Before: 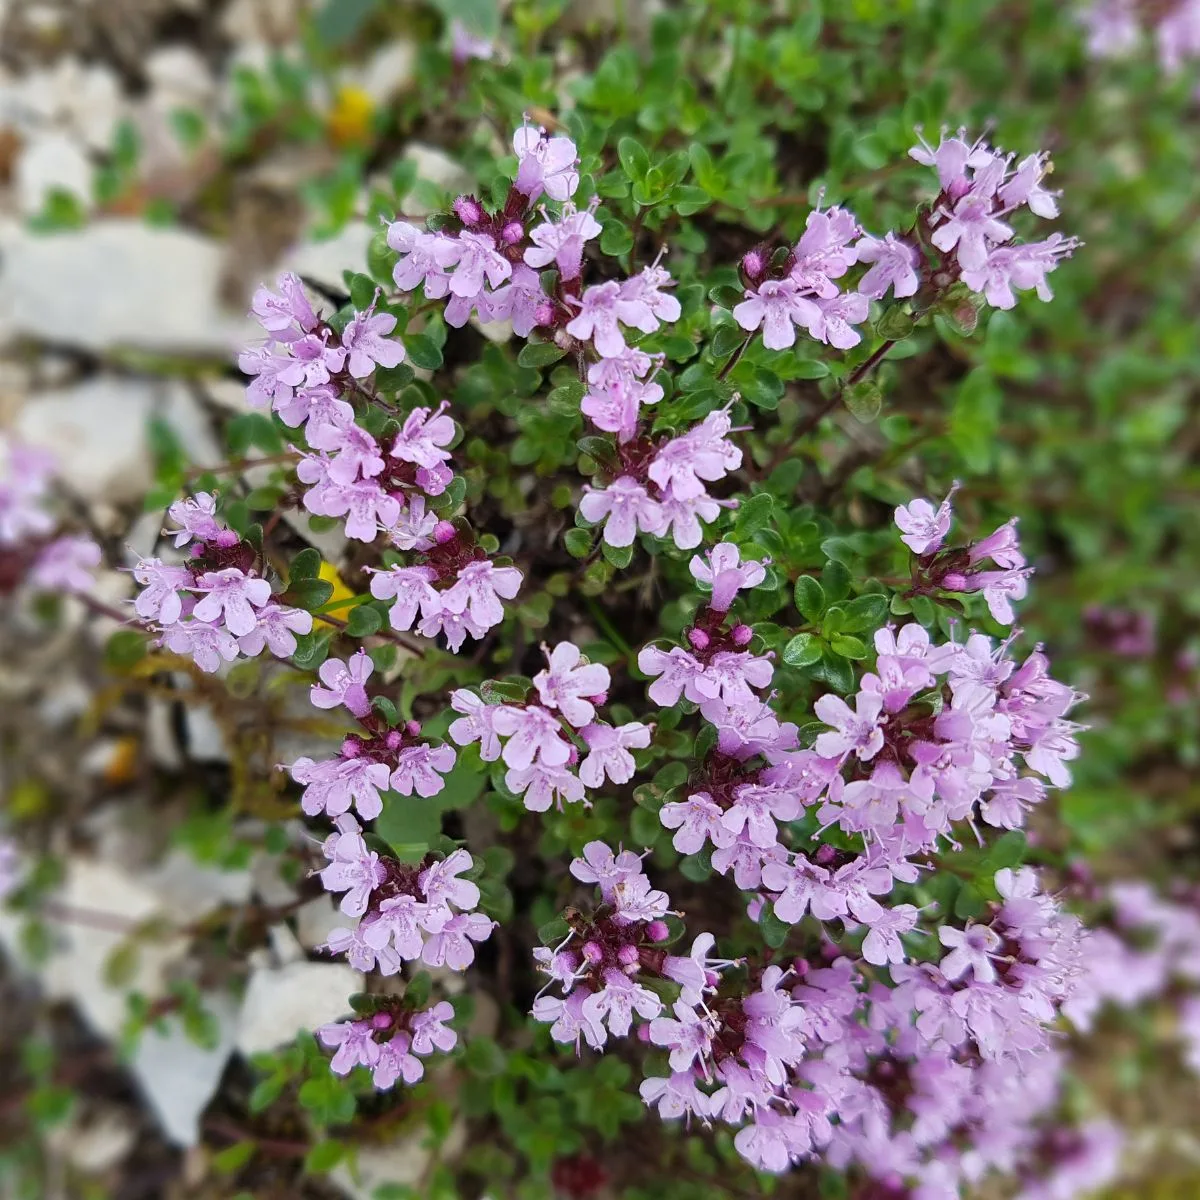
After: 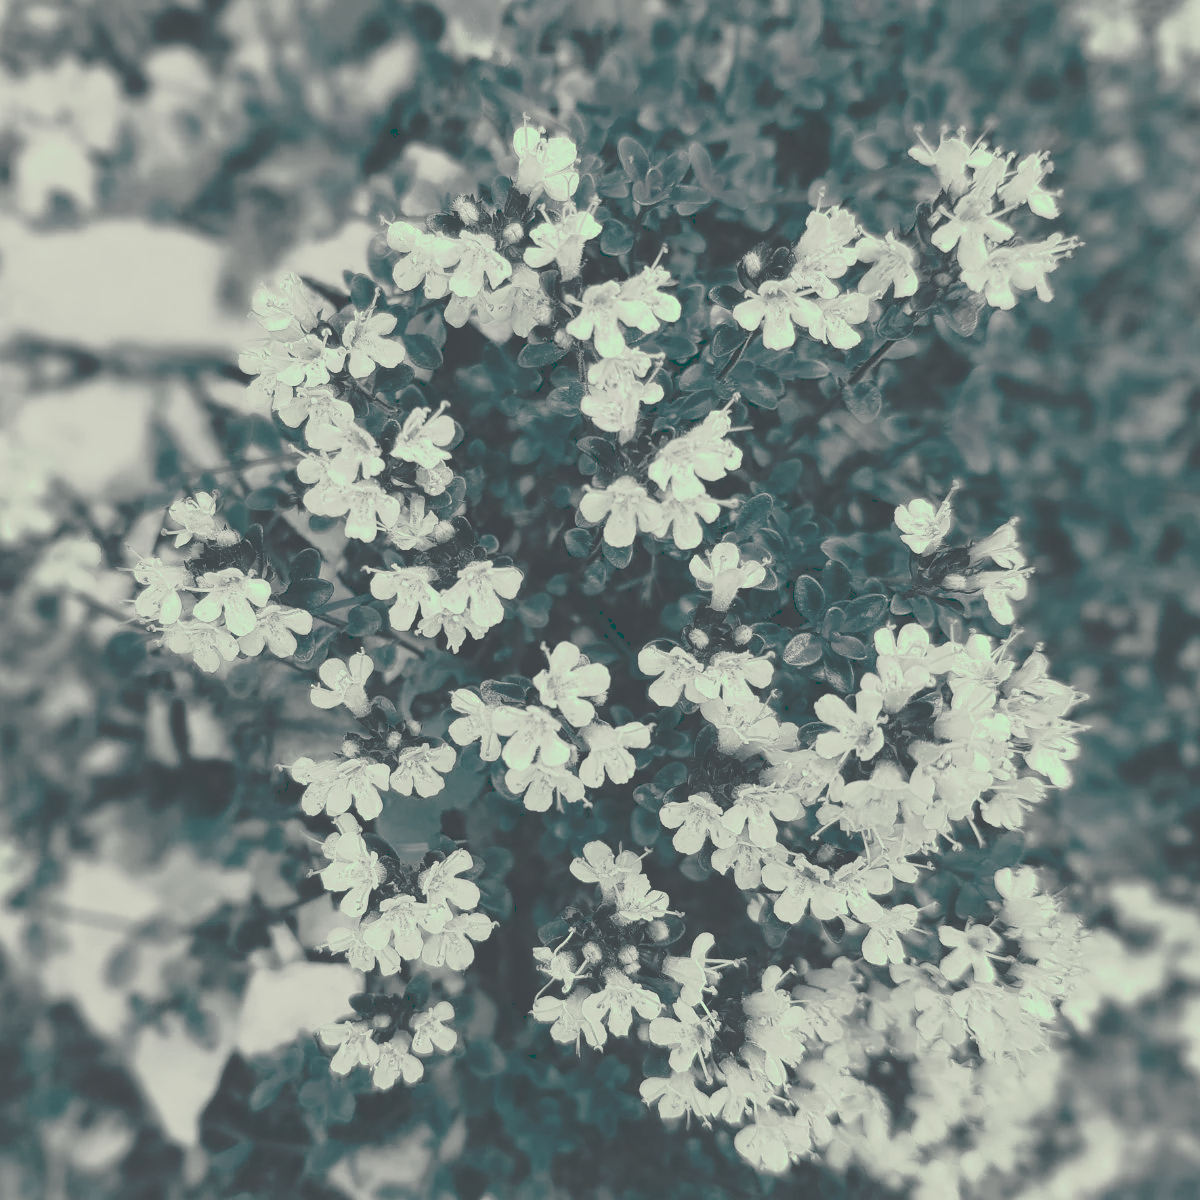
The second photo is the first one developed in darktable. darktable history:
tone curve: curves: ch0 [(0, 0) (0.003, 0.278) (0.011, 0.282) (0.025, 0.282) (0.044, 0.29) (0.069, 0.295) (0.1, 0.306) (0.136, 0.316) (0.177, 0.33) (0.224, 0.358) (0.277, 0.403) (0.335, 0.451) (0.399, 0.505) (0.468, 0.558) (0.543, 0.611) (0.623, 0.679) (0.709, 0.751) (0.801, 0.815) (0.898, 0.863) (1, 1)], preserve colors none
color look up table: target L [85.83, 85.99, 78.99, 79.54, 68.13, 73.97, 55.56, 39.09, 41.95, 28.24, 12.54, 203.09, 73.53, 67.75, 62.7, 57.38, 46.33, 34.48, 30.93, 33.32, 5.978, 2.47, 90.88, 80.3, 85.33, 91.04, 72.25, 98.14, 79.54, 94.24, 59.63, 72.99, 87.05, 64.67, 71.2, 49.42, 62.39, 25.96, 21.73, 29.72, 97.99, 99.15, 84.45, 97.87, 78.48, 77.54, 62.3, 67.77, 47.22], target a [-5.321, -4.617, -4.177, -4.572, -2.991, -3.65, -2.568, -3.292, -3.166, -5.597, -24.02, 0, -4.224, -2.992, -4.169, -3.542, -3.5, -4.026, -5.29, -5.776, -17.21, -5.854, -11.76, -4.375, -4.244, -11.05, -4.59, -21.56, -4.572, -18.82, -3.538, -4.778, -7.106, -3.79, -2.68, -3.799, -3.537, -6.579, -9.192, -4.898, -20.91, -12.78, -4.913, -21.79, -3.224, -4.003, -3.918, -2.854, -4.122], target b [12.3, 12.55, 9.914, 9.825, 5.234, 7.427, 1.518, -1.773, -2.374, -2.637, -10.23, -0.002, 7.298, 5.229, 4.884, 2.507, -0.468, -2.031, -2.354, -1.889, -10.36, -9.772, 17.75, 9.73, 11.51, 18, 7.058, 28.58, 9.825, 23.35, 2.95, 7.592, 13.32, 5.345, 5.989, 1.326, 4.505, -2.736, -4.05, -2.905, 28.94, 30.31, 11.4, 28.74, 9.188, 9.861, 4.376, 4.7, 0.262], num patches 49
